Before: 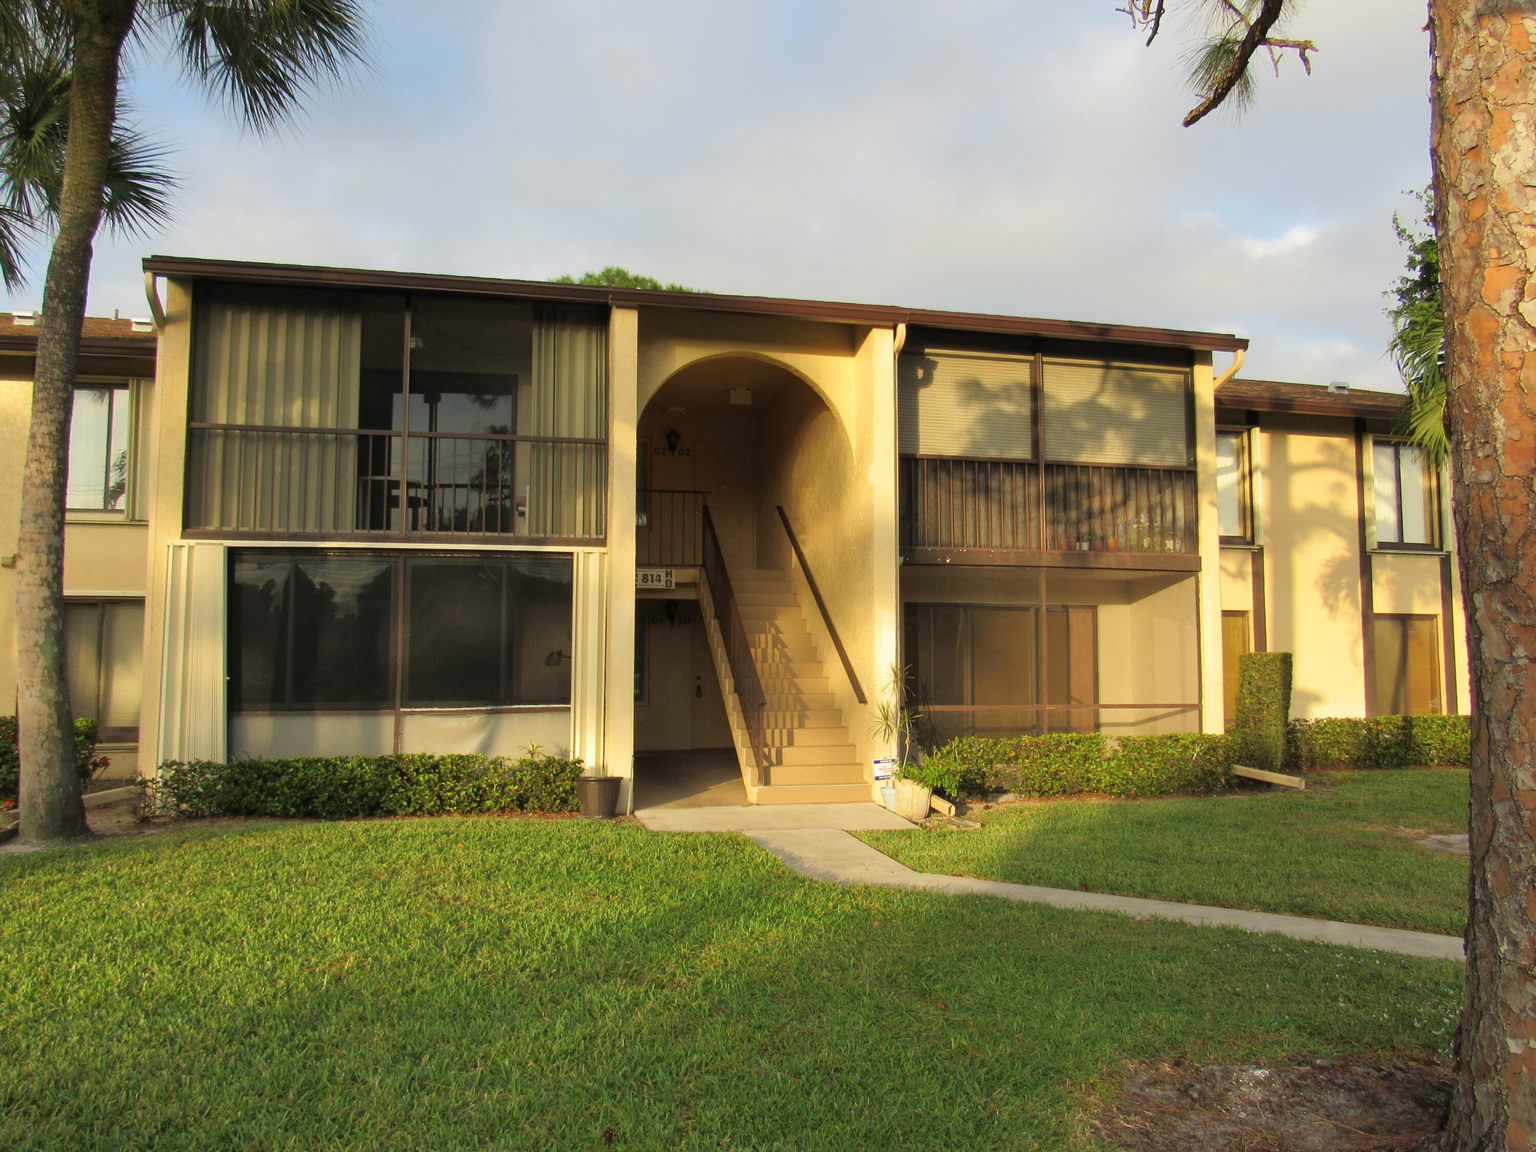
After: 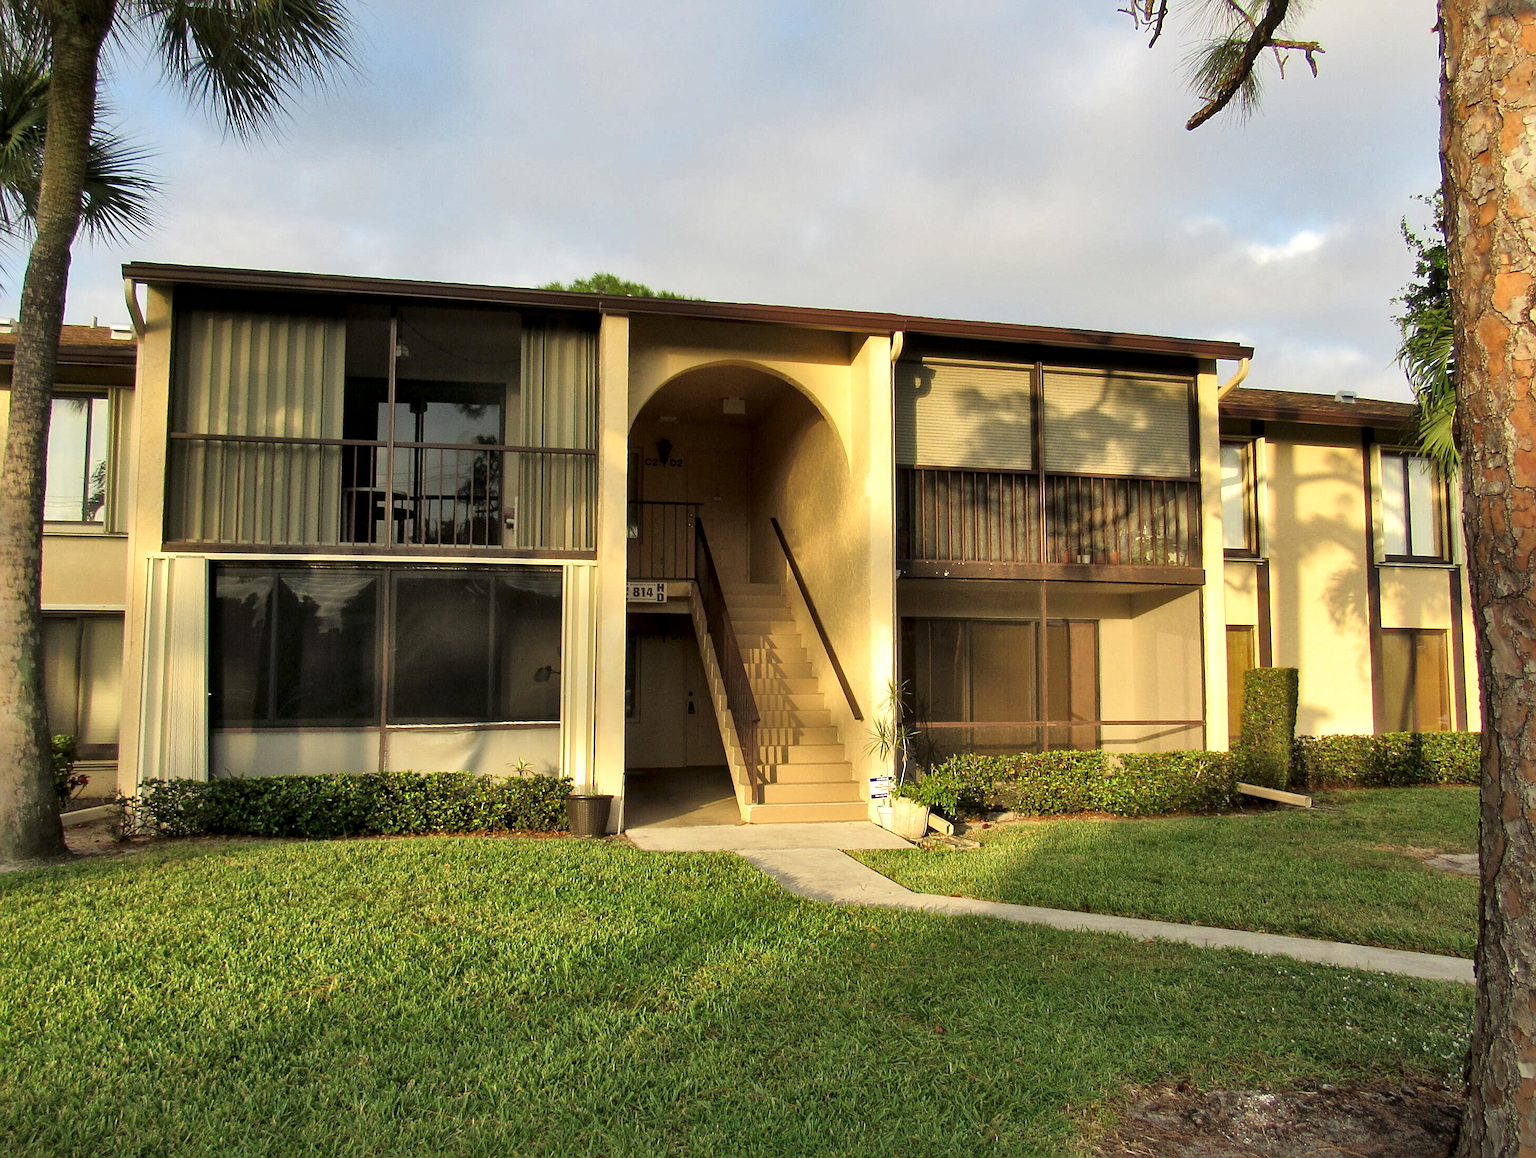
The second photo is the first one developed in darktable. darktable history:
local contrast: mode bilateral grid, contrast 100, coarseness 100, detail 165%, midtone range 0.2
sharpen: on, module defaults
crop and rotate: left 1.564%, right 0.701%, bottom 1.677%
